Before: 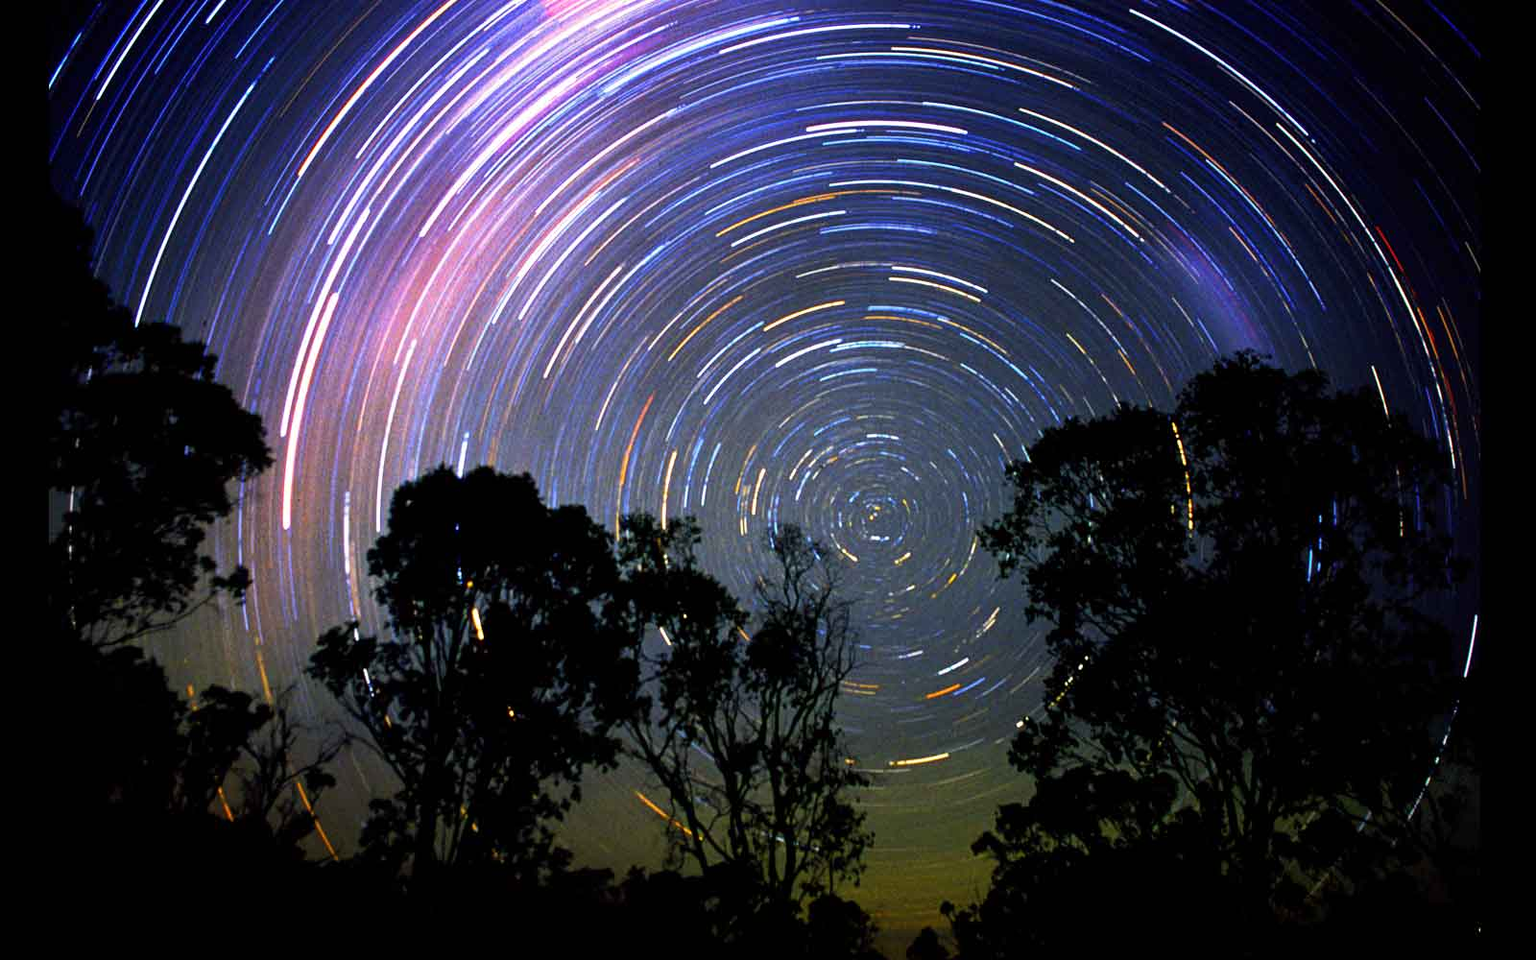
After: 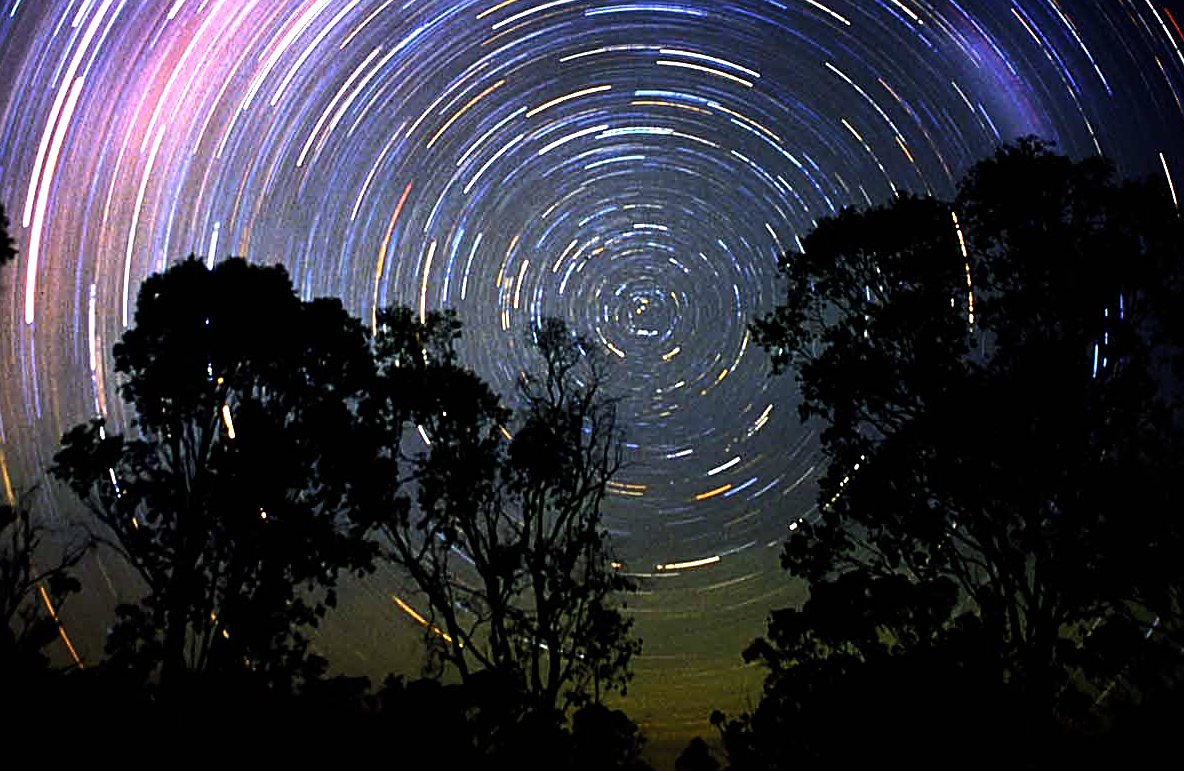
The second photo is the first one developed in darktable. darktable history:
contrast brightness saturation: contrast 0.01, saturation -0.05
sharpen: on, module defaults
tone equalizer: -8 EV -0.75 EV, -7 EV -0.7 EV, -6 EV -0.6 EV, -5 EV -0.4 EV, -3 EV 0.4 EV, -2 EV 0.6 EV, -1 EV 0.7 EV, +0 EV 0.75 EV, edges refinement/feathering 500, mask exposure compensation -1.57 EV, preserve details no
crop: left 16.871%, top 22.857%, right 9.116%
